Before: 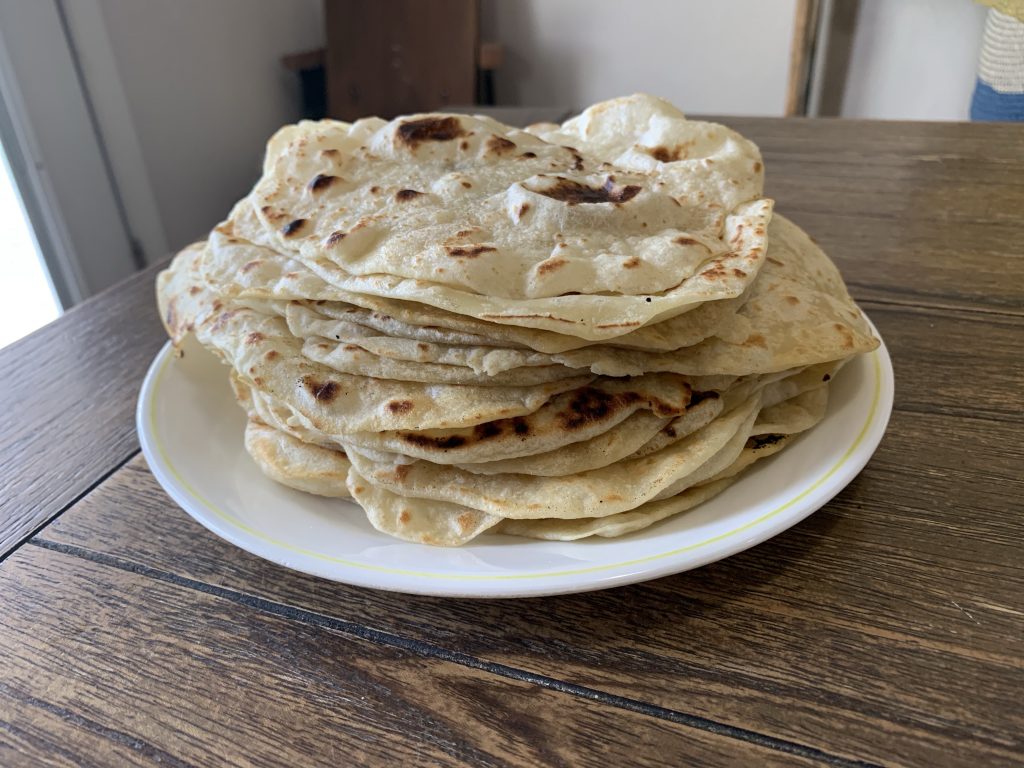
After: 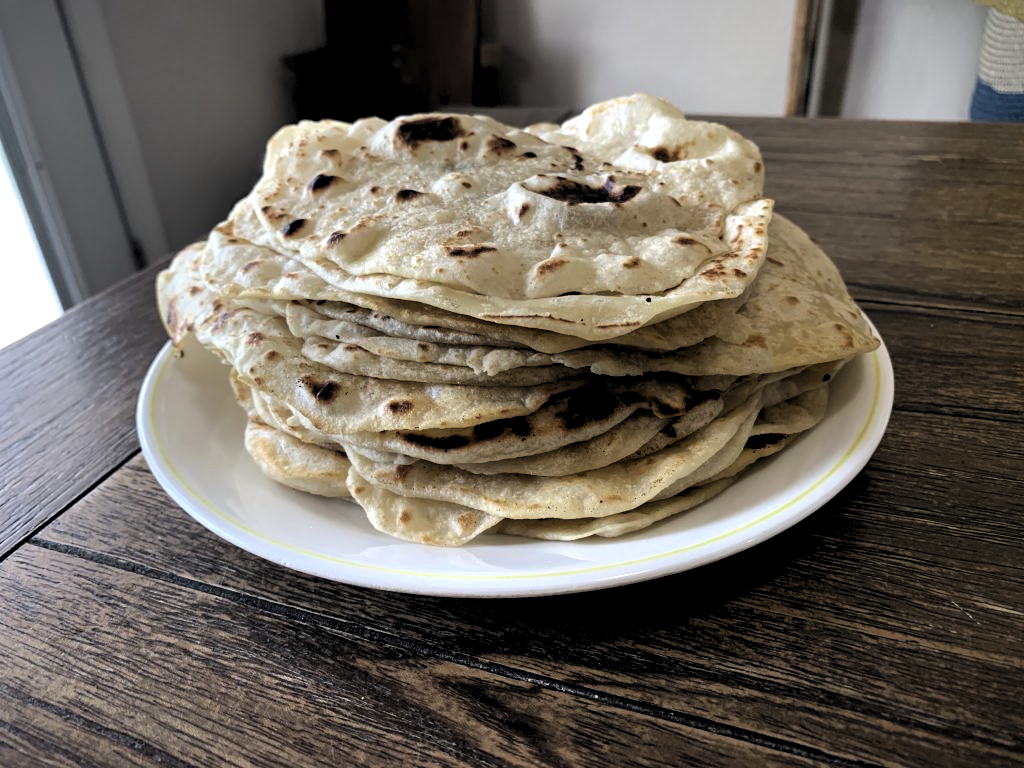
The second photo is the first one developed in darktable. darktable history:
levels: levels [0.182, 0.542, 0.902]
vignetting: fall-off start 86.72%, saturation 0.043, automatic ratio true
